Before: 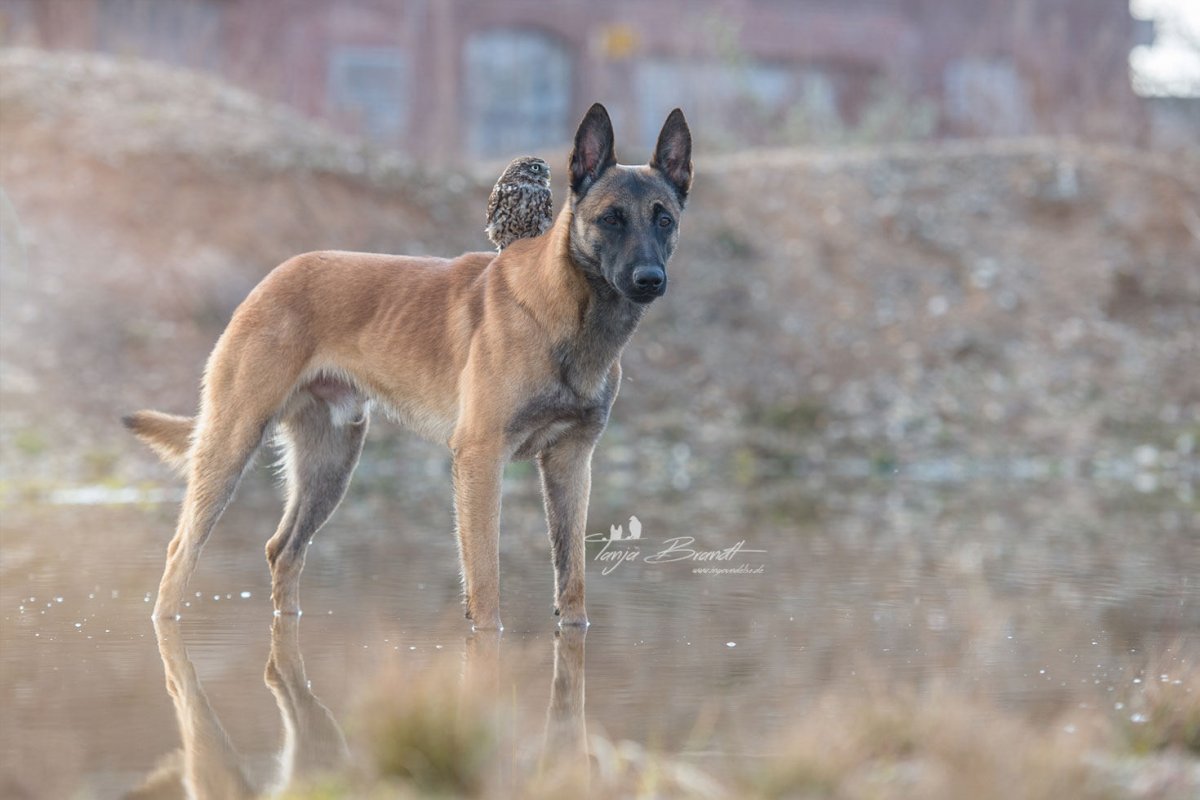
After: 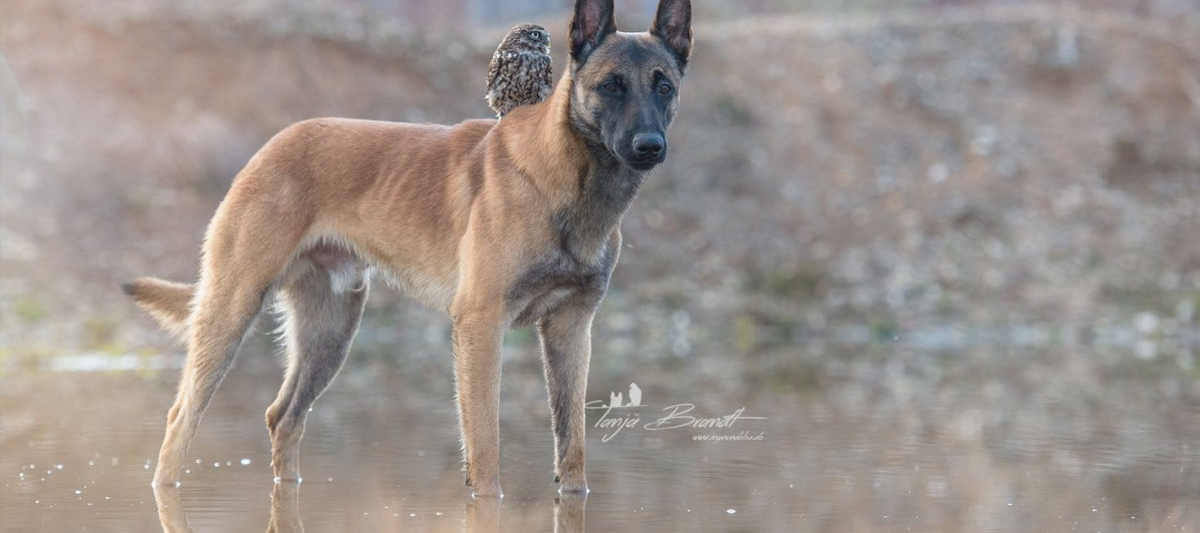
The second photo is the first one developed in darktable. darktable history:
crop: top 16.661%, bottom 16.713%
